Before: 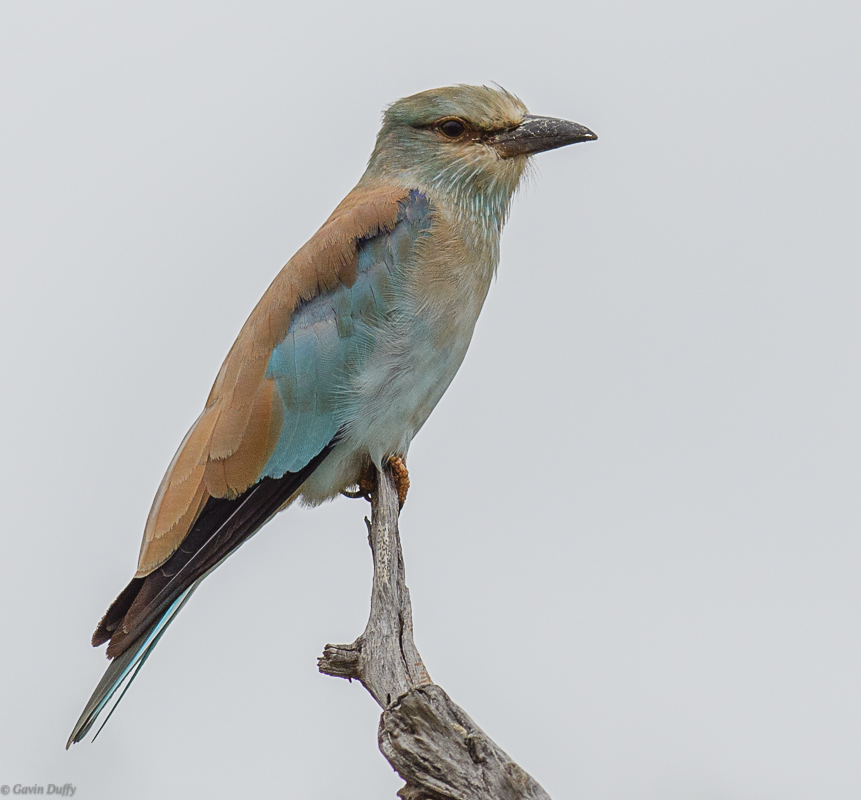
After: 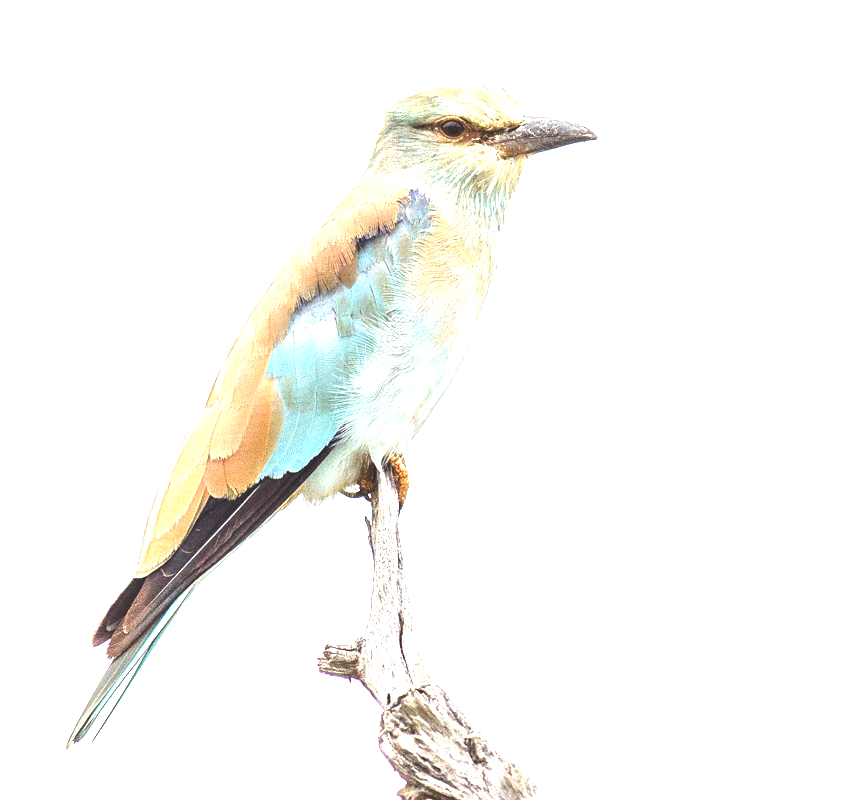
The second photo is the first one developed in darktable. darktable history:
exposure: exposure 0.374 EV, compensate exposure bias true, compensate highlight preservation false
